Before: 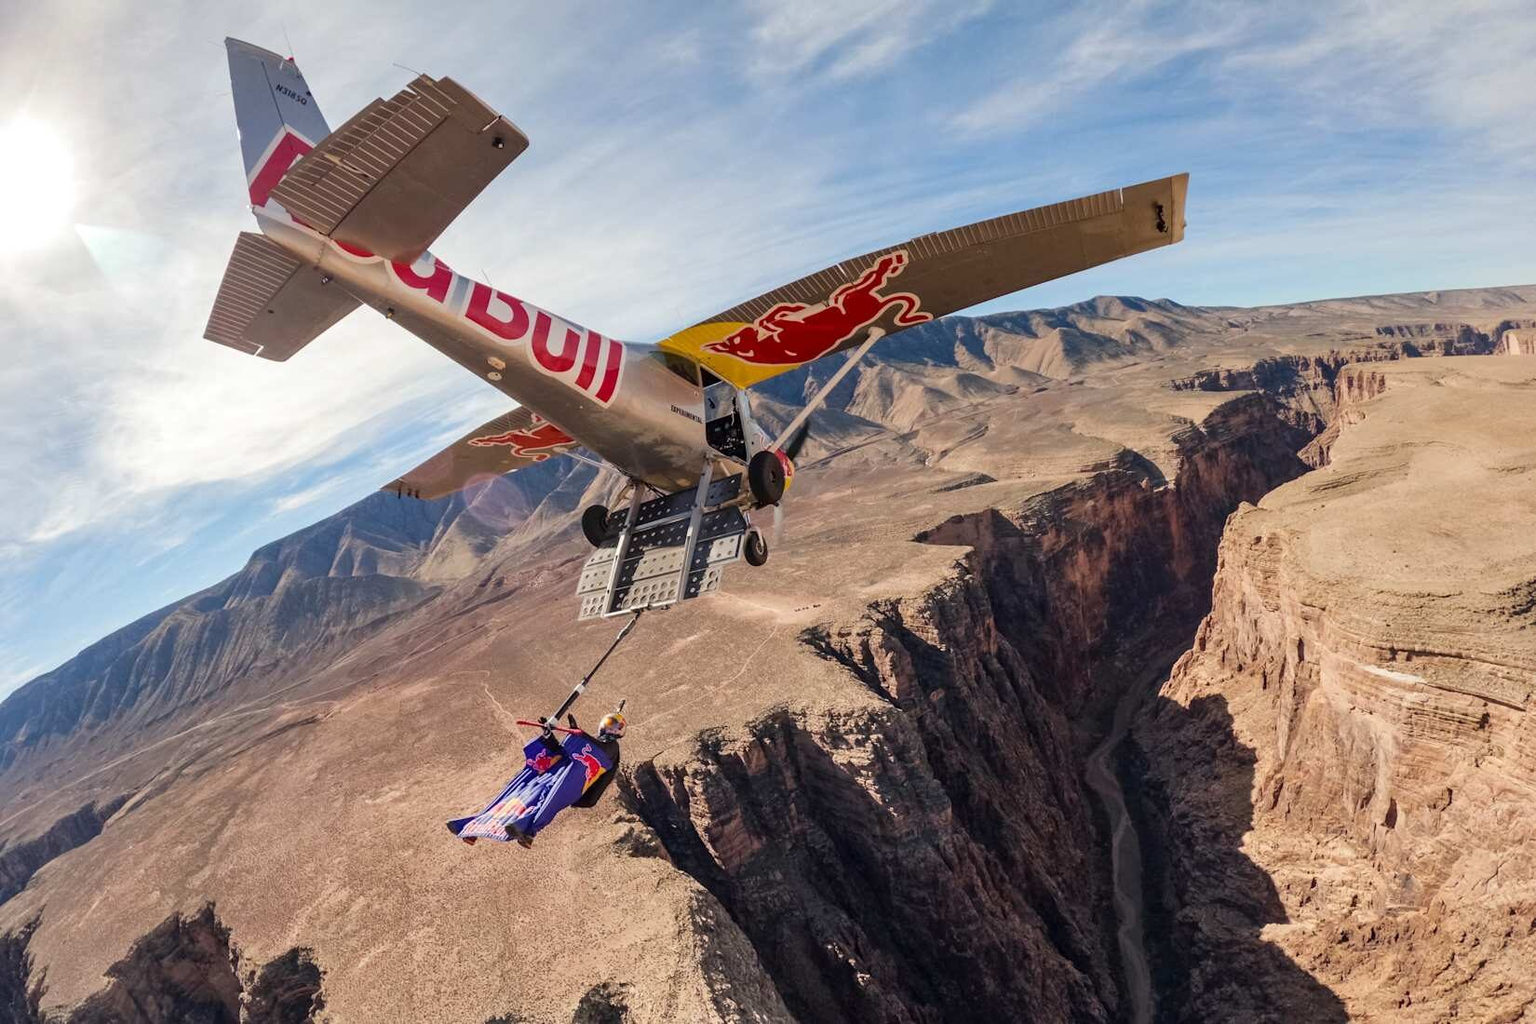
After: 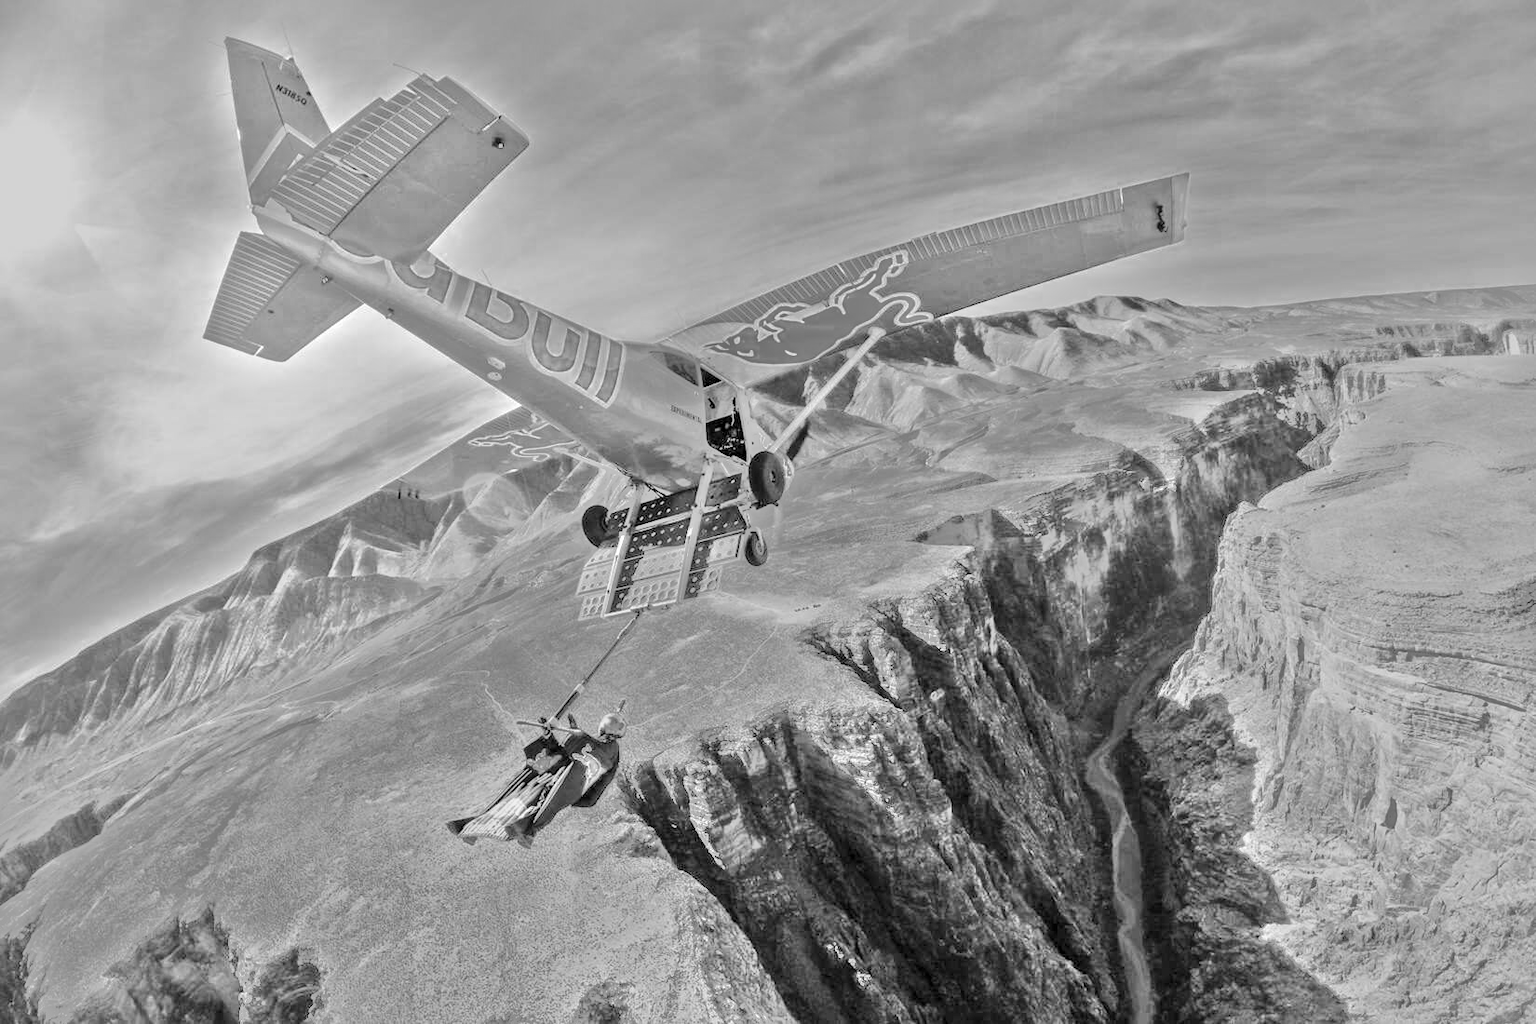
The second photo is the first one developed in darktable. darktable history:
levels: mode automatic, black 0.023%, white 99.97%, levels [0.062, 0.494, 0.925]
white balance: red 4.26, blue 1.802
monochrome: a 26.22, b 42.67, size 0.8
